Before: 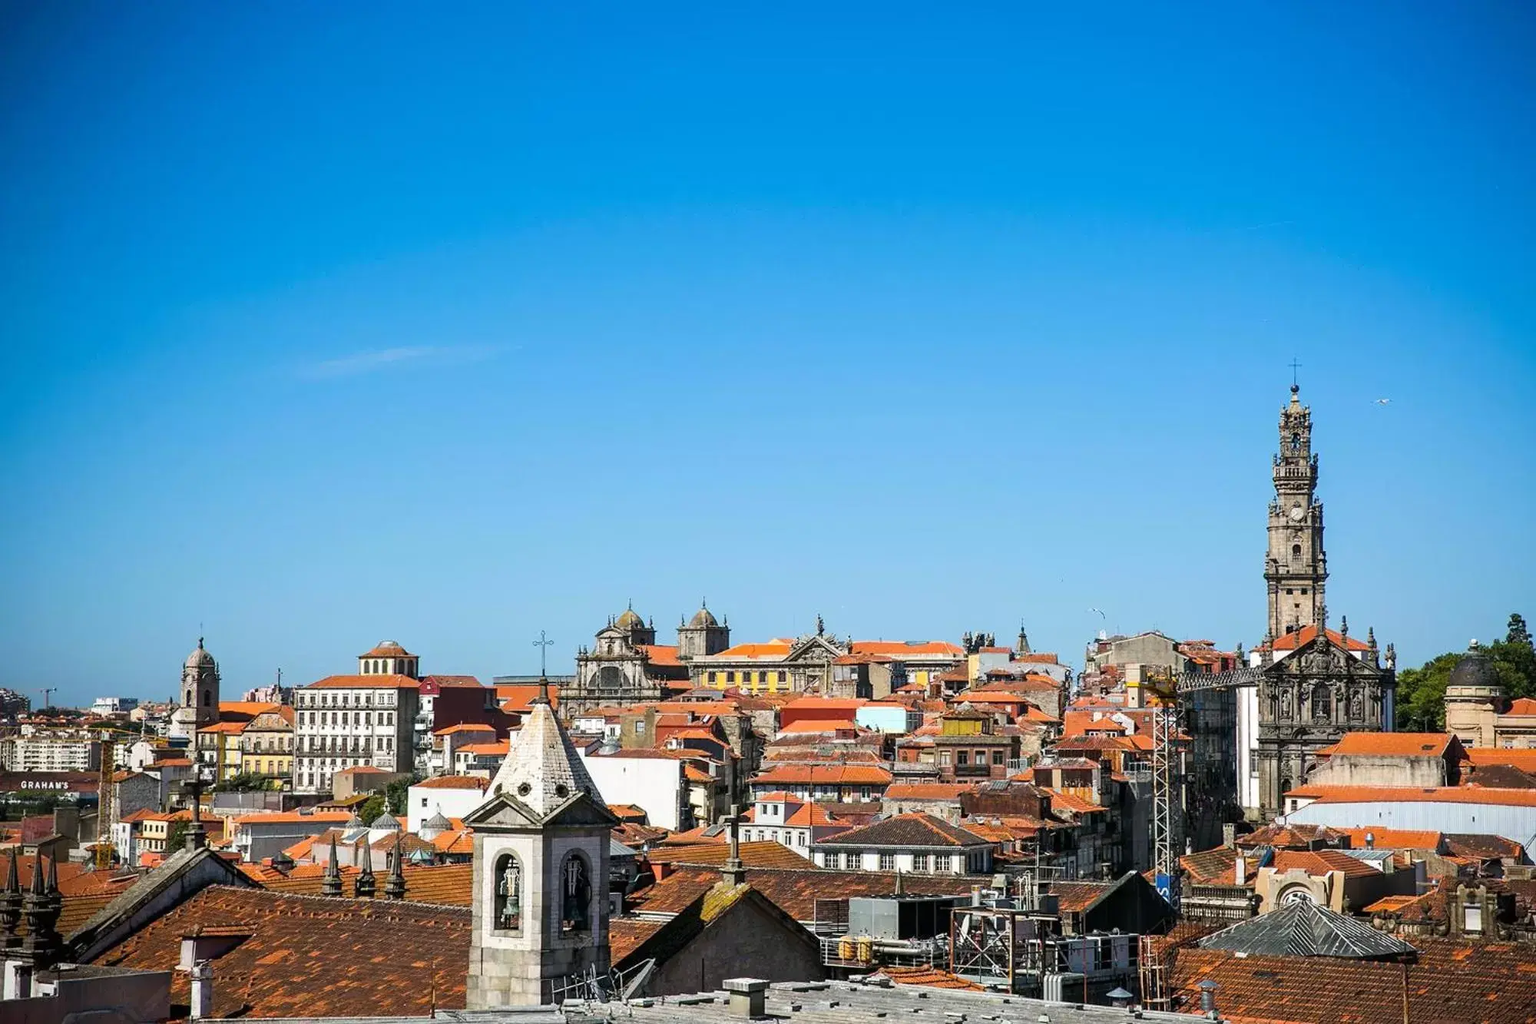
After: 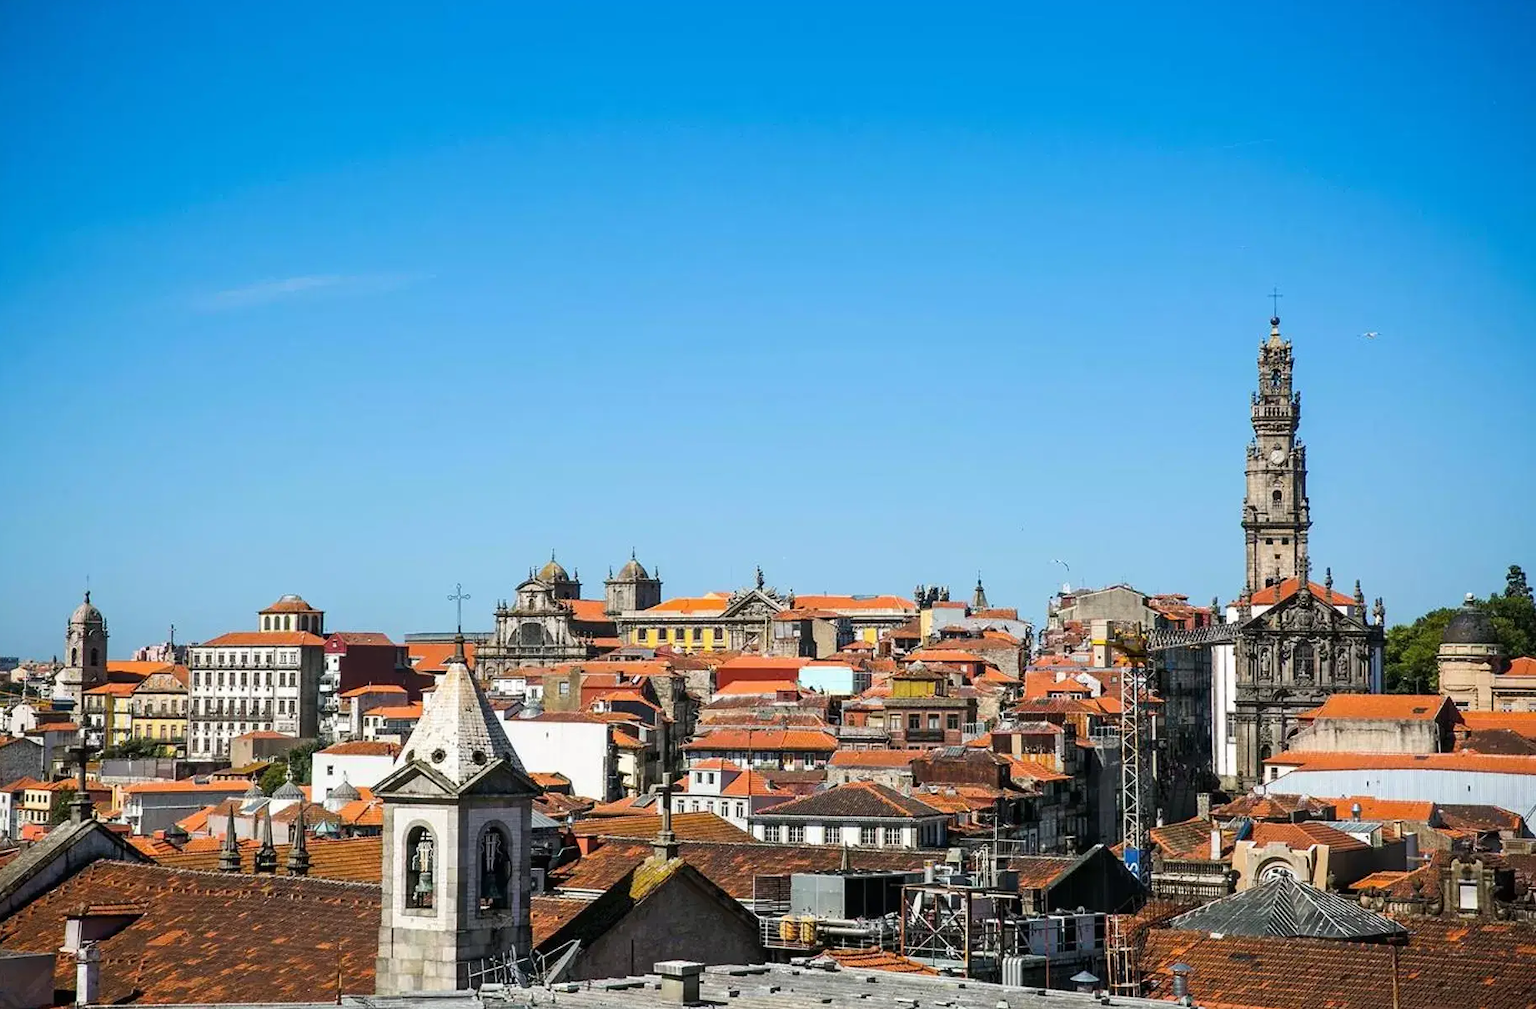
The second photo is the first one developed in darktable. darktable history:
base curve: preserve colors none
crop and rotate: left 7.88%, top 9.115%
